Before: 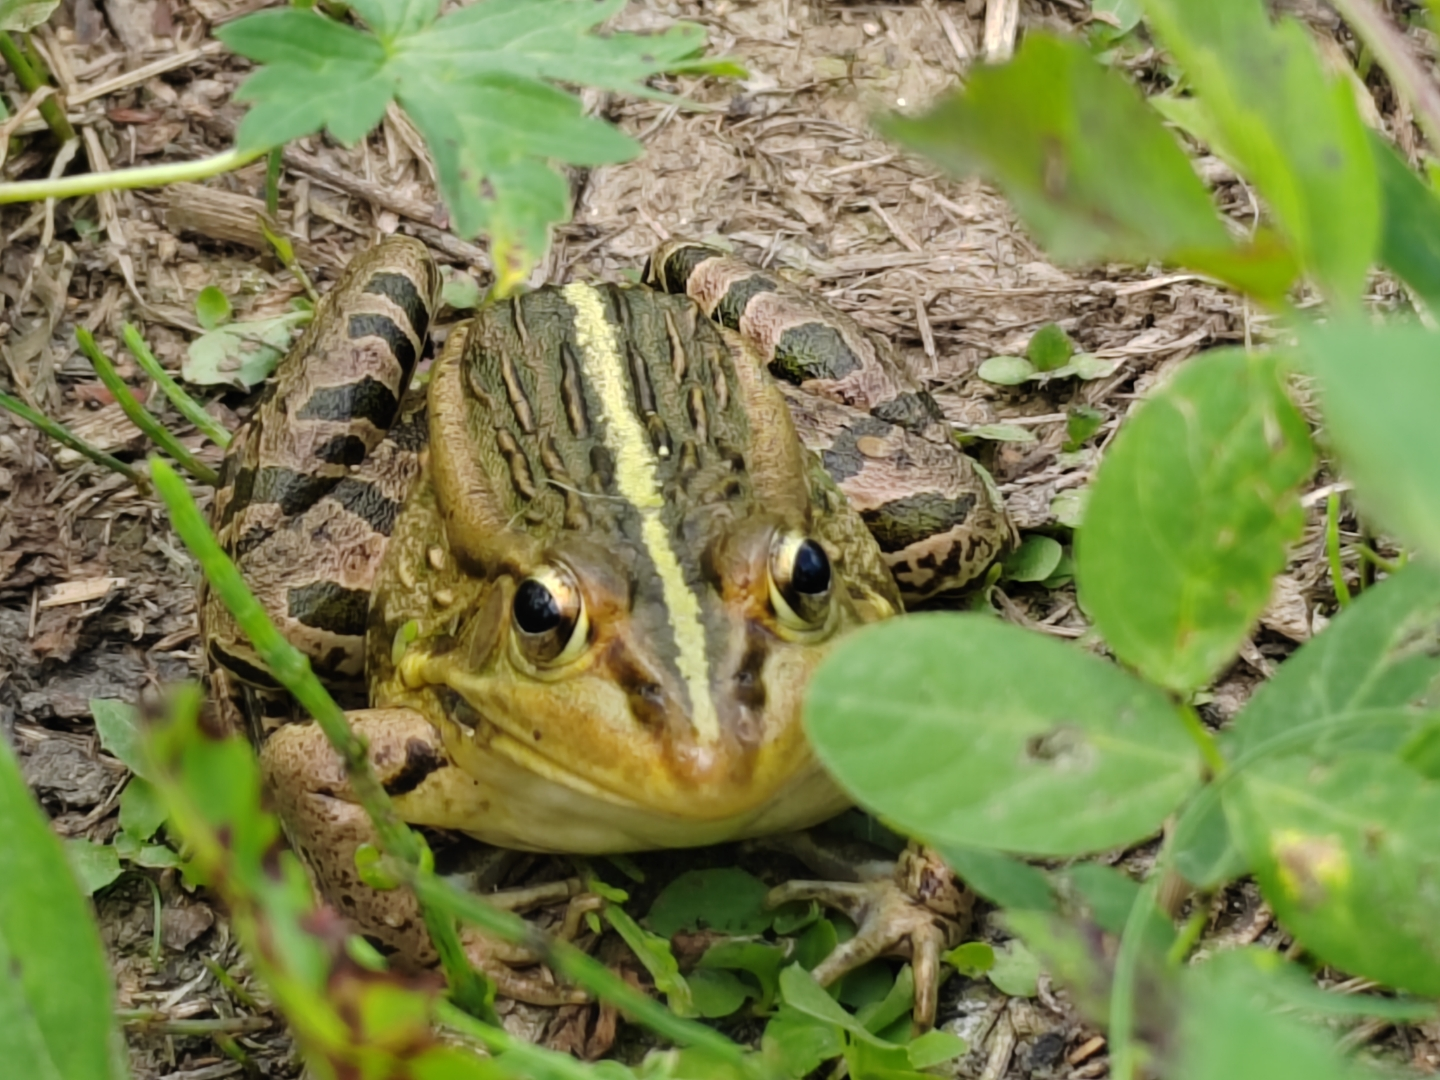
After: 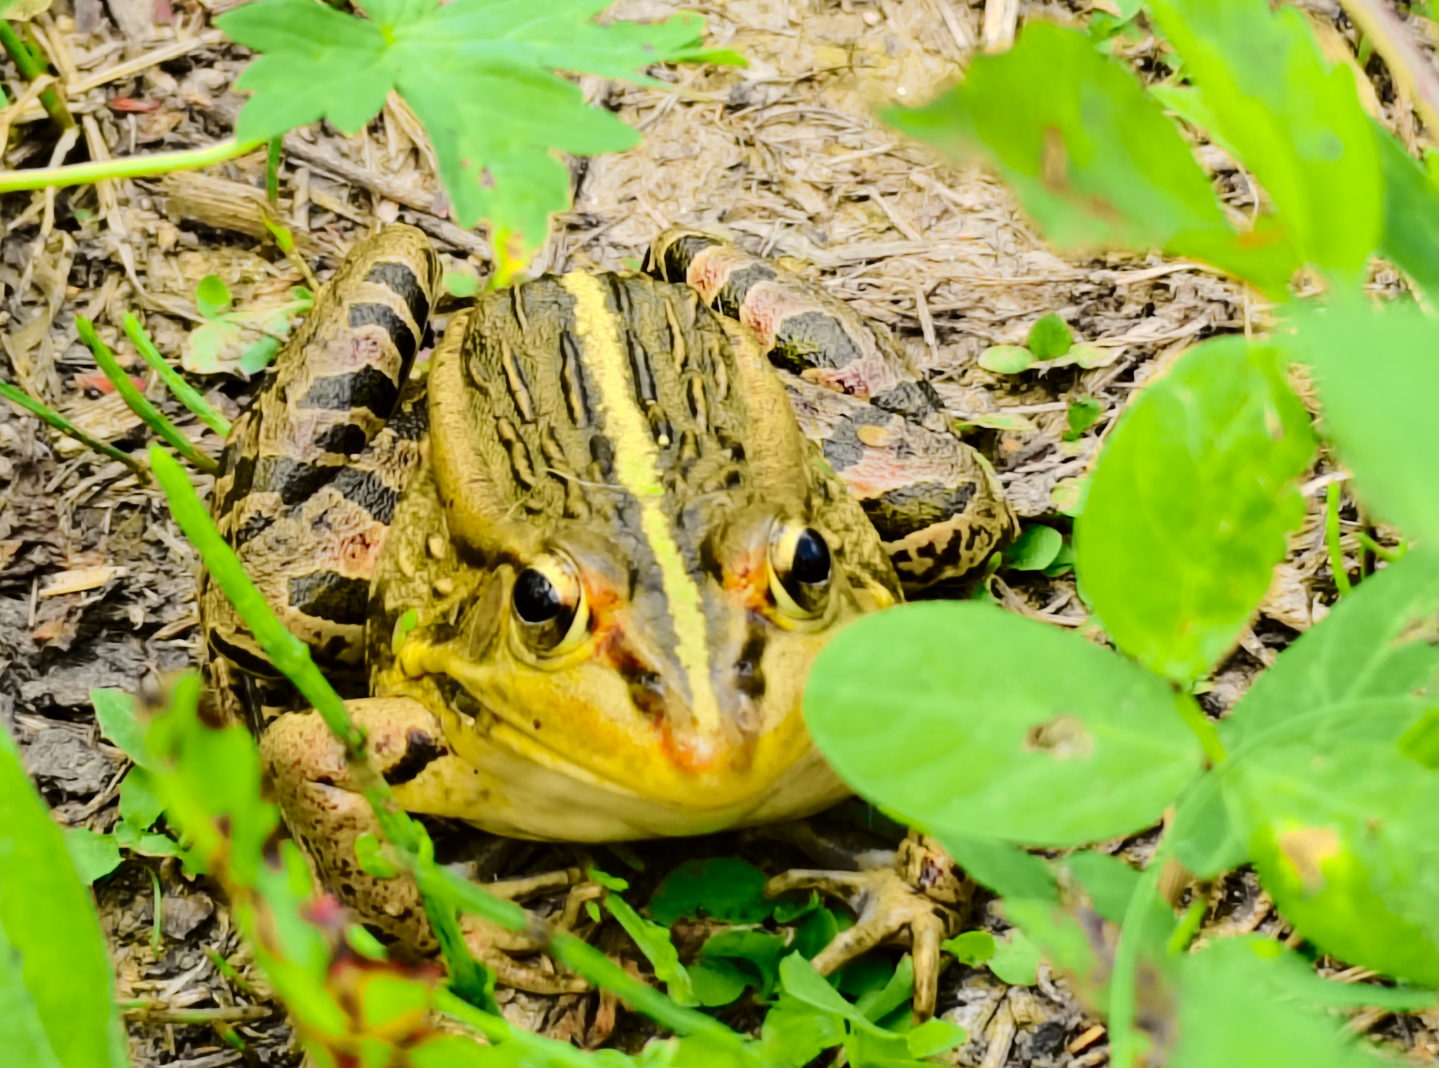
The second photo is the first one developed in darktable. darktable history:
color zones: curves: ch0 [(0, 0.613) (0.01, 0.613) (0.245, 0.448) (0.498, 0.529) (0.642, 0.665) (0.879, 0.777) (0.99, 0.613)]; ch1 [(0, 0) (0.143, 0) (0.286, 0) (0.429, 0) (0.571, 0) (0.714, 0) (0.857, 0)], mix -131.09%
crop: top 1.049%, right 0.001%
tone curve: curves: ch0 [(0.014, 0) (0.13, 0.09) (0.227, 0.211) (0.33, 0.395) (0.494, 0.615) (0.662, 0.76) (0.795, 0.846) (1, 0.969)]; ch1 [(0, 0) (0.366, 0.367) (0.447, 0.416) (0.473, 0.484) (0.504, 0.502) (0.525, 0.518) (0.564, 0.601) (0.634, 0.66) (0.746, 0.804) (1, 1)]; ch2 [(0, 0) (0.333, 0.346) (0.375, 0.375) (0.424, 0.43) (0.476, 0.498) (0.496, 0.505) (0.517, 0.522) (0.548, 0.548) (0.579, 0.618) (0.651, 0.674) (0.688, 0.728) (1, 1)], color space Lab, independent channels, preserve colors none
contrast brightness saturation: contrast 0.1, brightness 0.02, saturation 0.02
